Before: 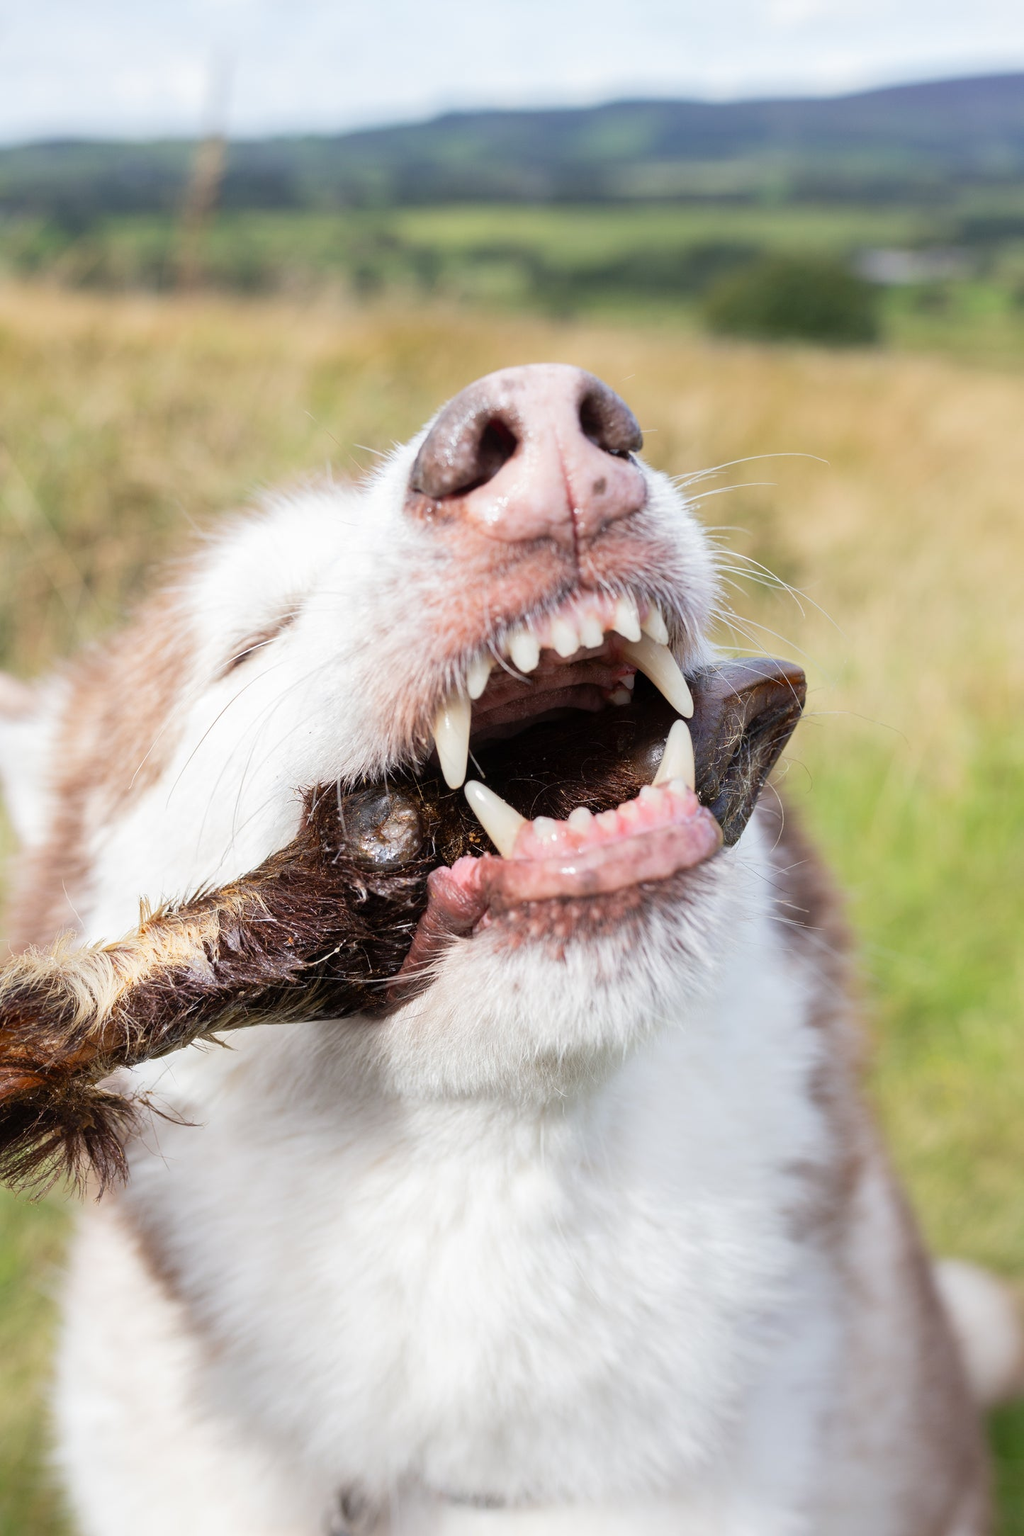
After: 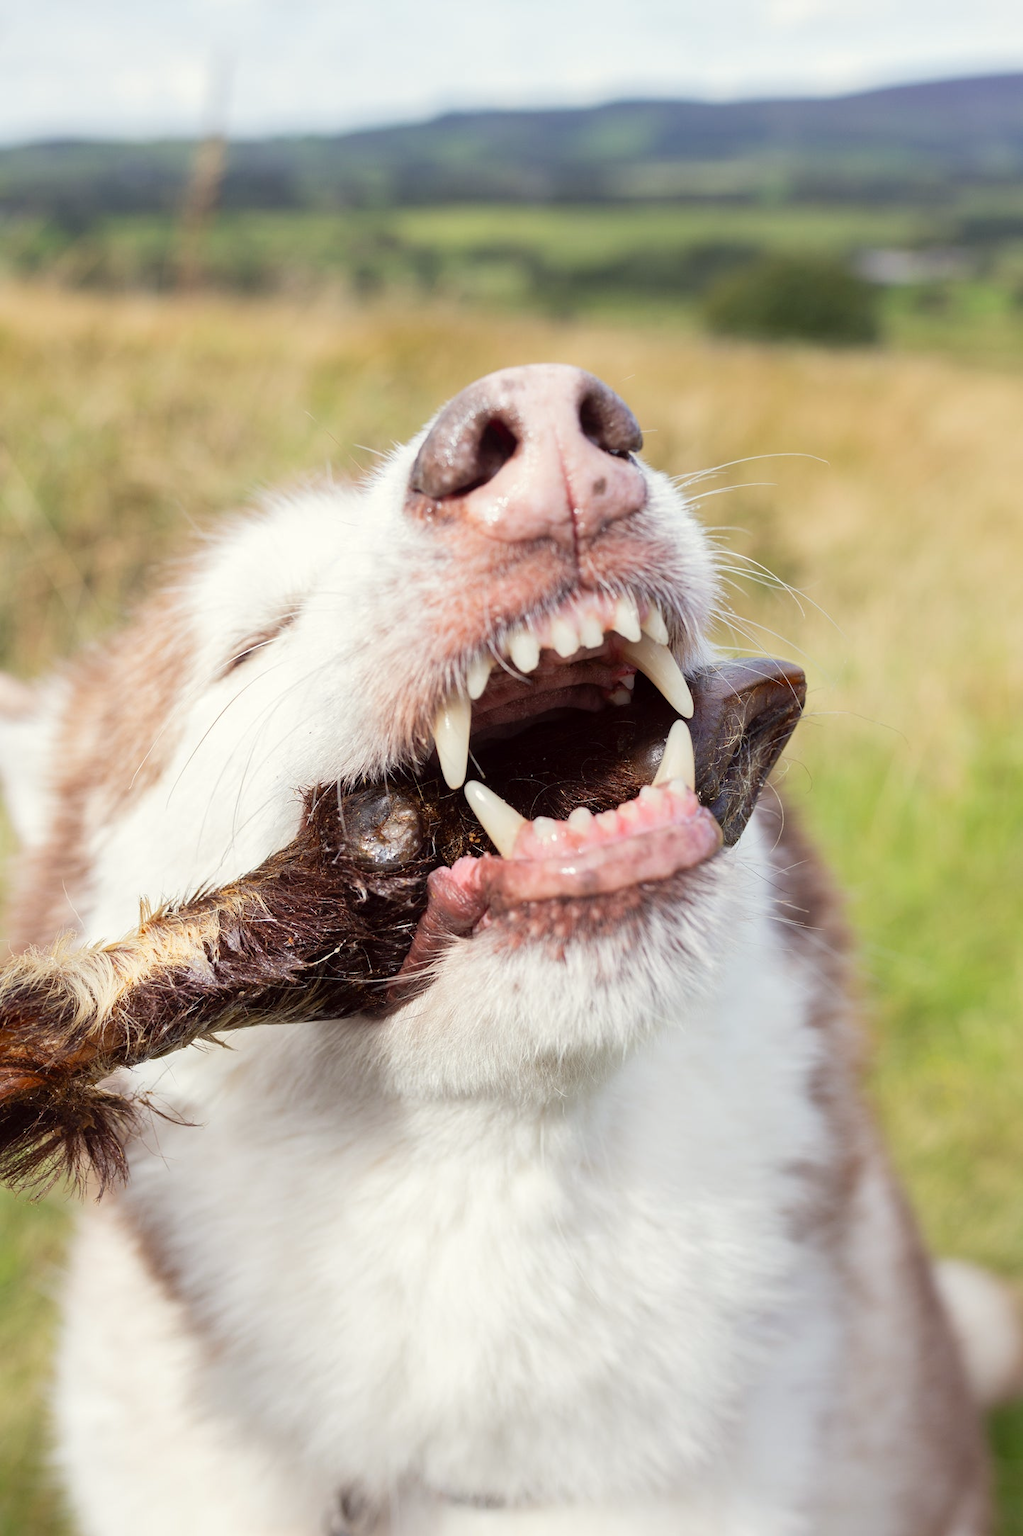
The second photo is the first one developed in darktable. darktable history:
color correction: highlights a* -0.927, highlights b* 4.63, shadows a* 3.68
